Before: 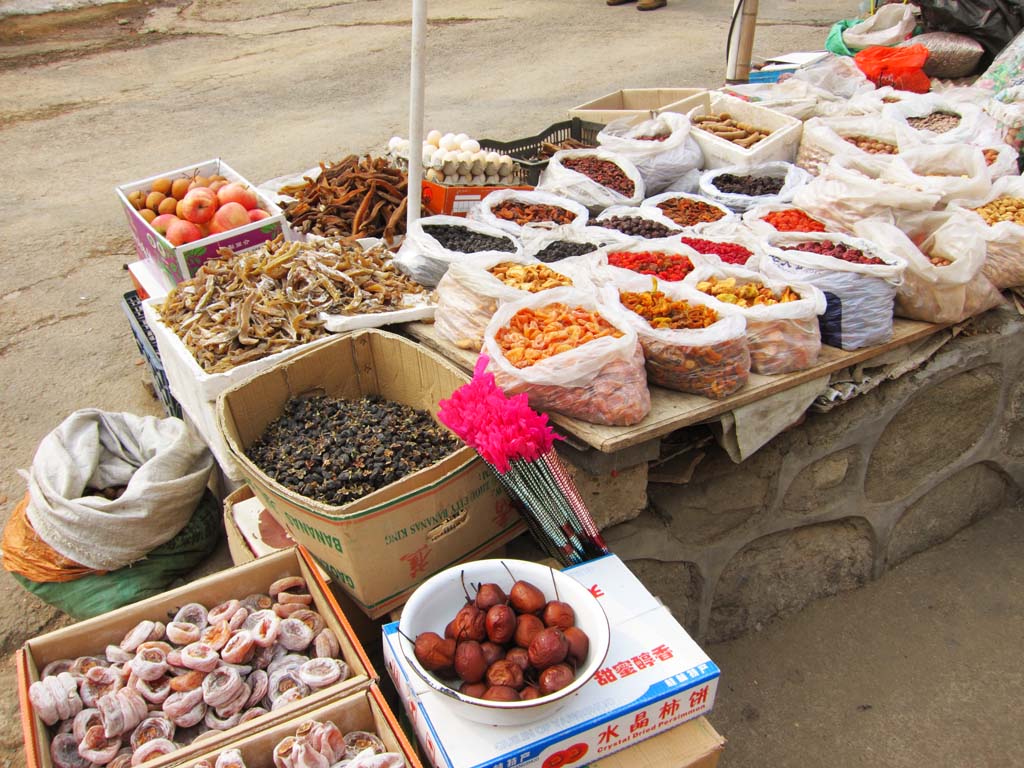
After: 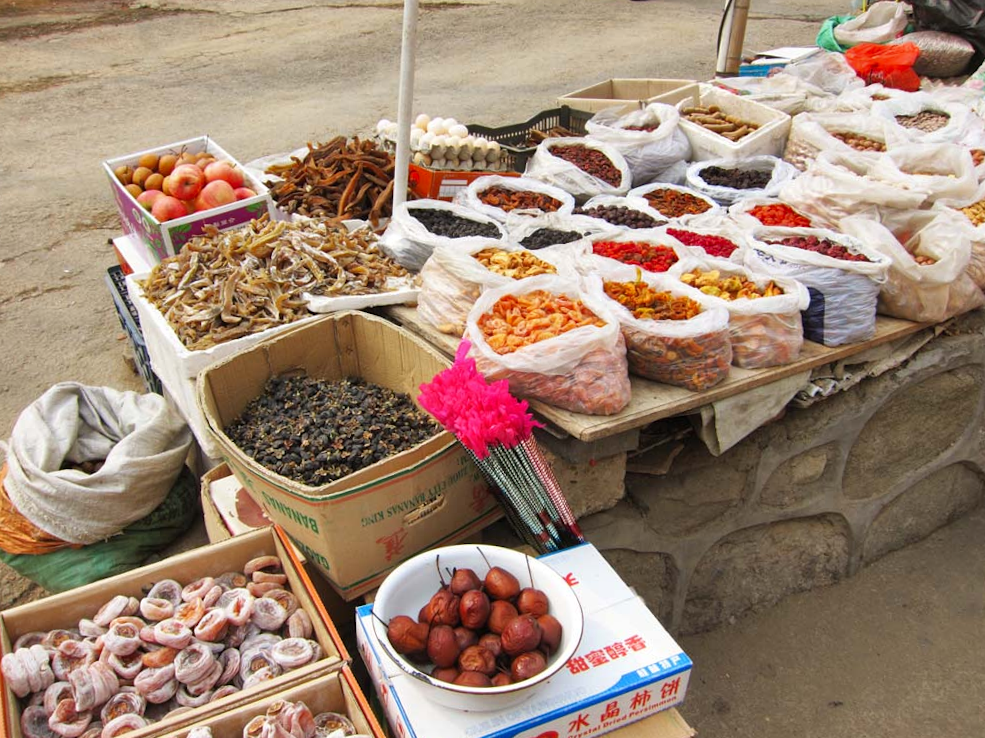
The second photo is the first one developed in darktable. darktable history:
color correction: highlights a* -0.081, highlights b* 0.137
shadows and highlights: soften with gaussian
crop and rotate: angle -1.71°
